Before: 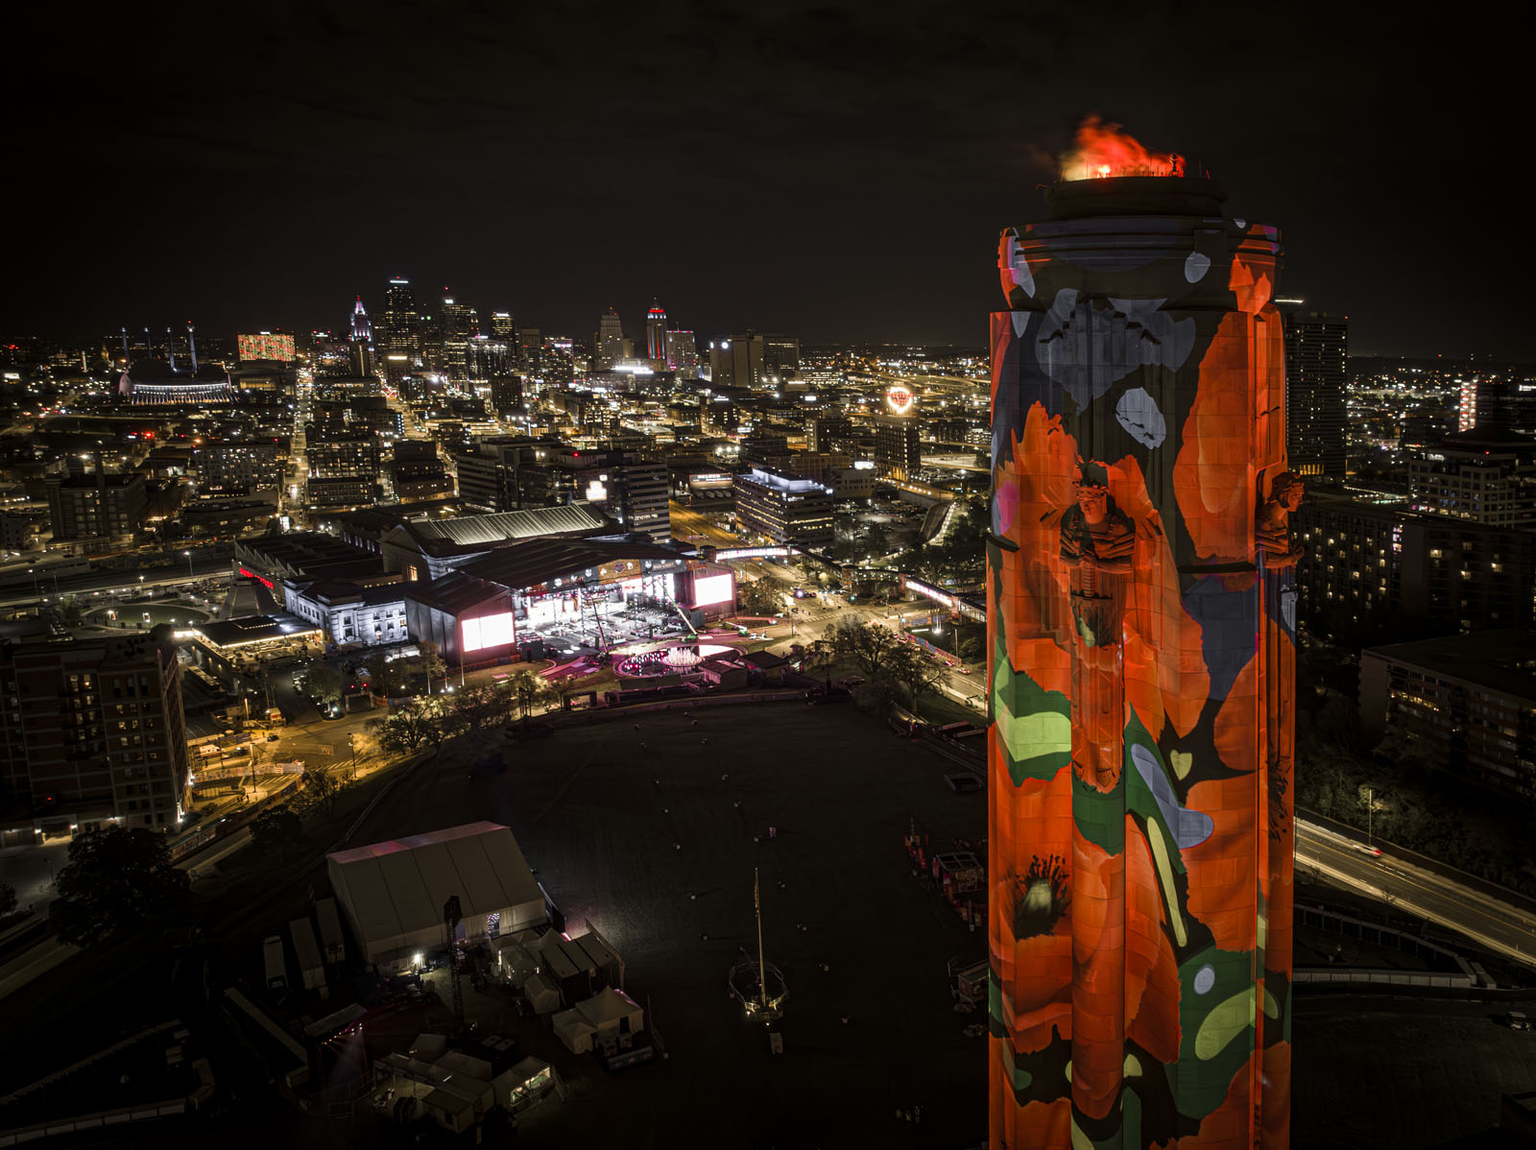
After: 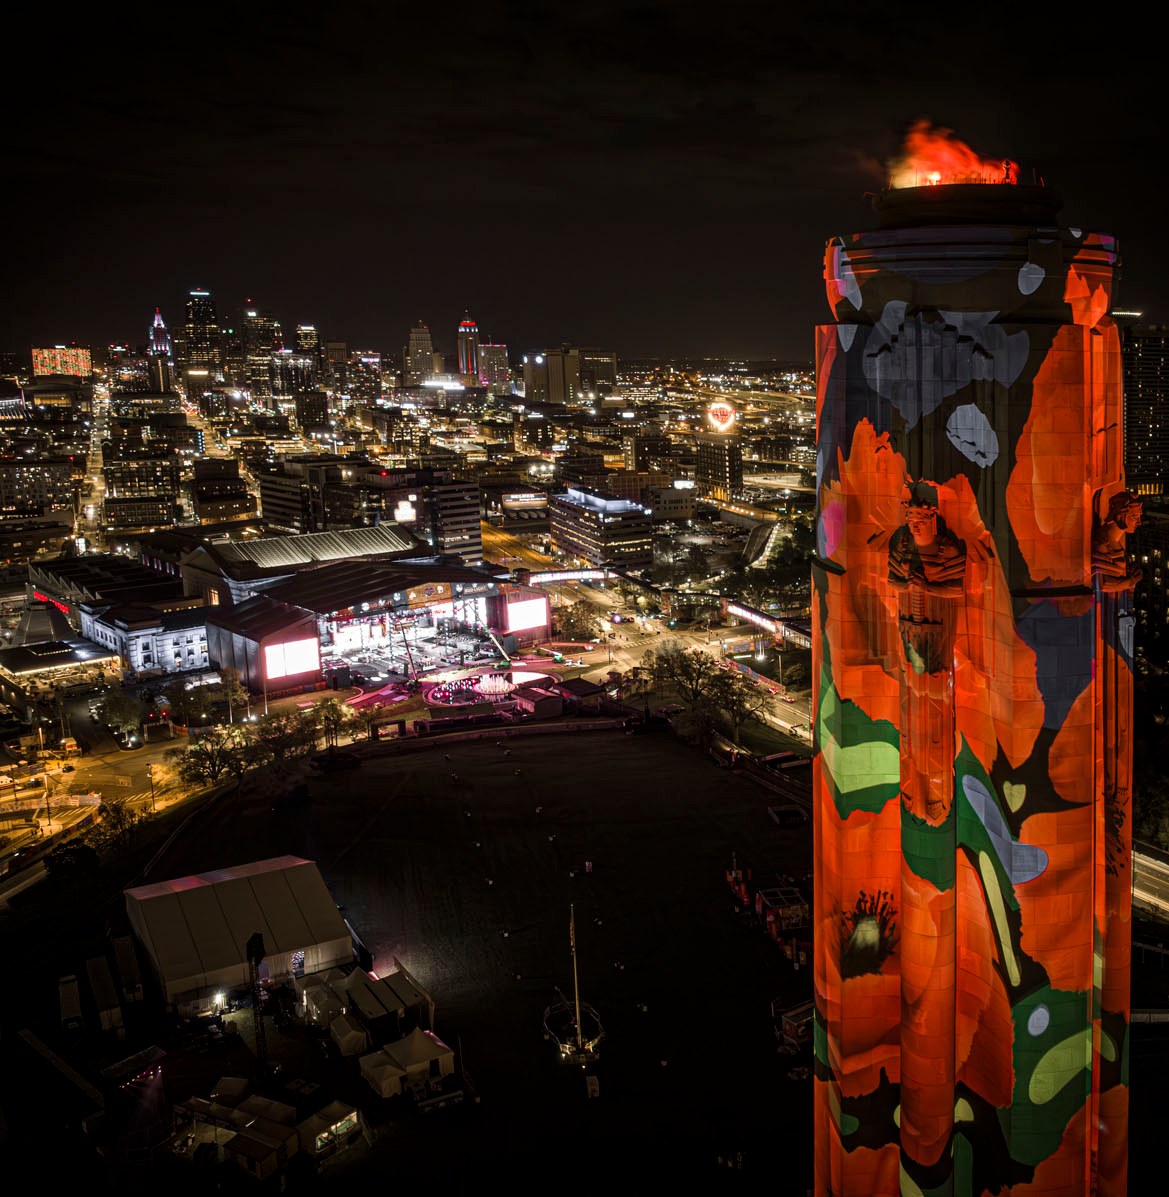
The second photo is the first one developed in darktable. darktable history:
crop: left 13.514%, right 13.393%
tone equalizer: -8 EV -0.553 EV
